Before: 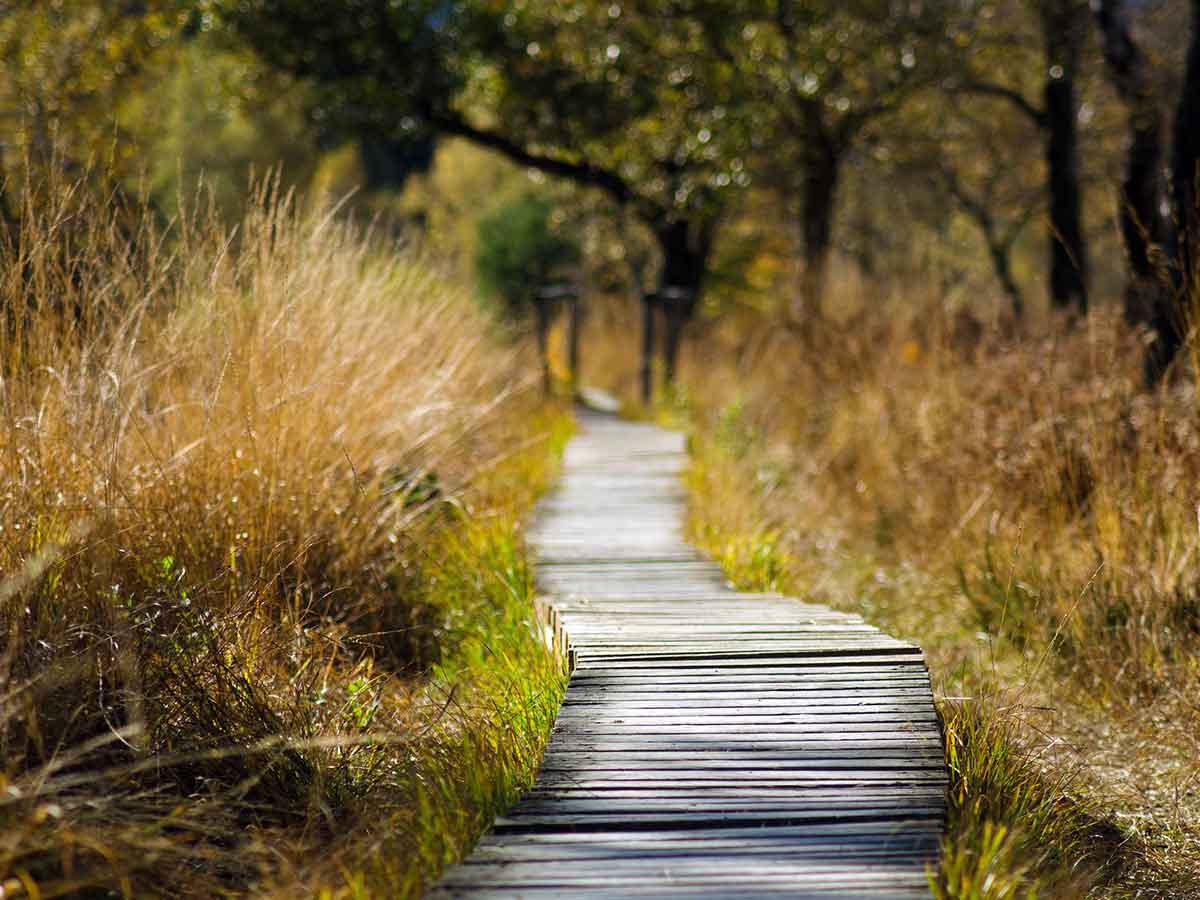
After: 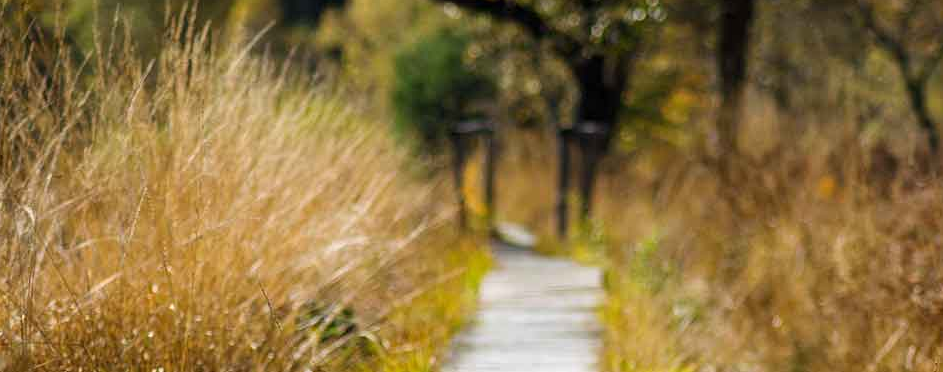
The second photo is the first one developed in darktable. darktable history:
crop: left 7.036%, top 18.353%, right 14.372%, bottom 40.298%
